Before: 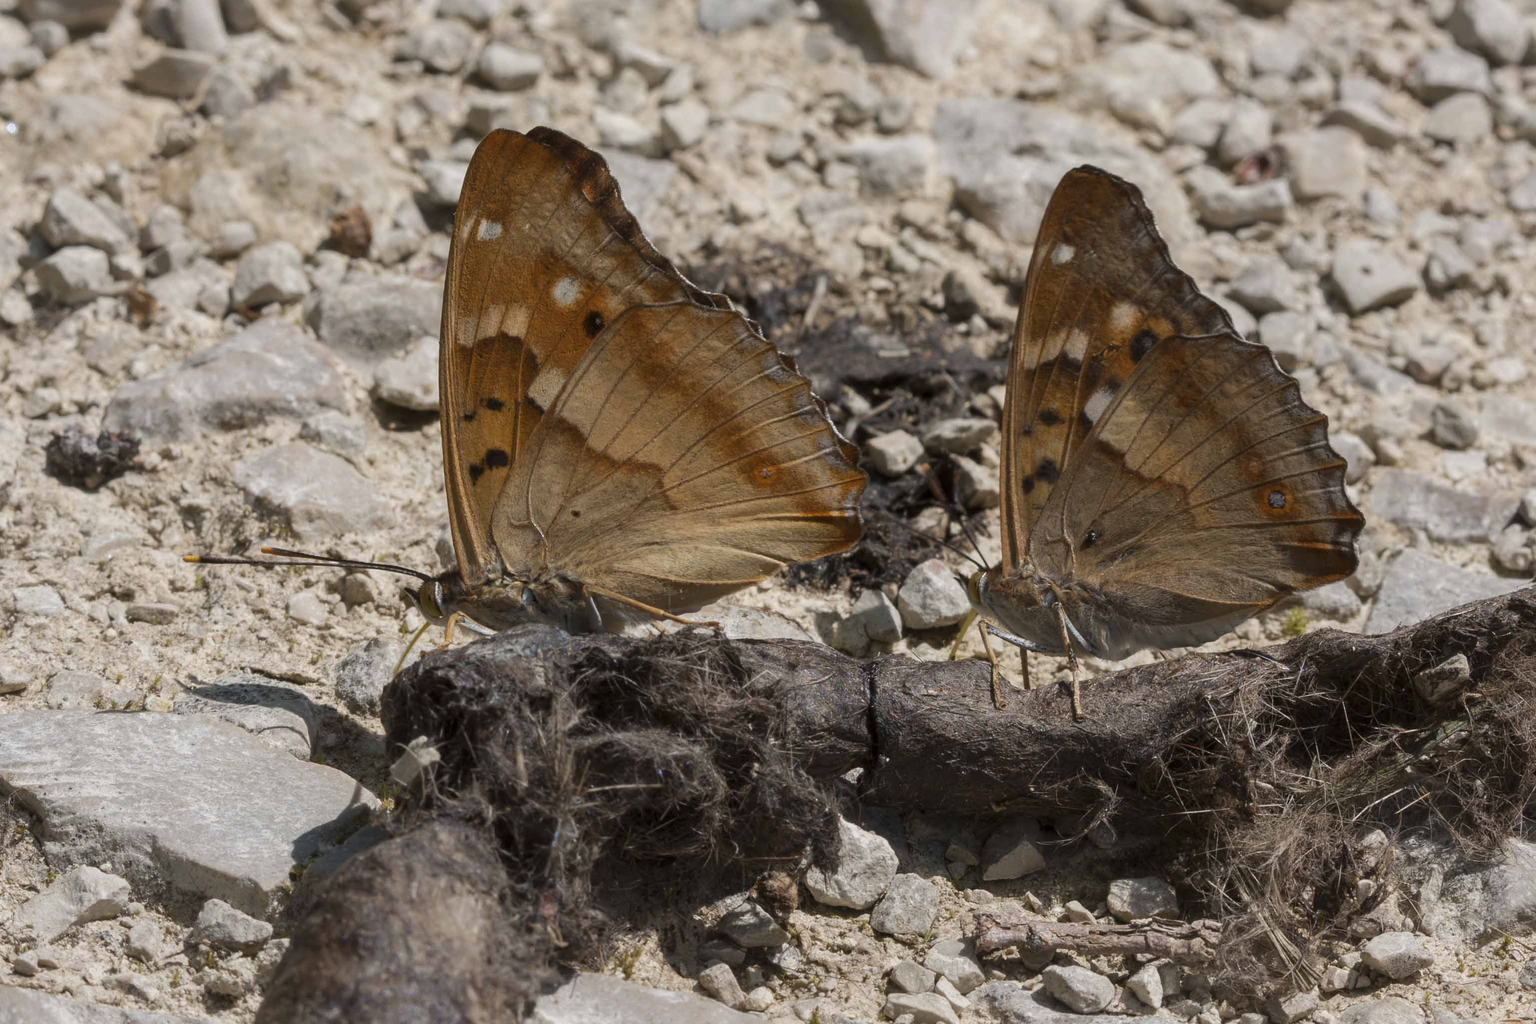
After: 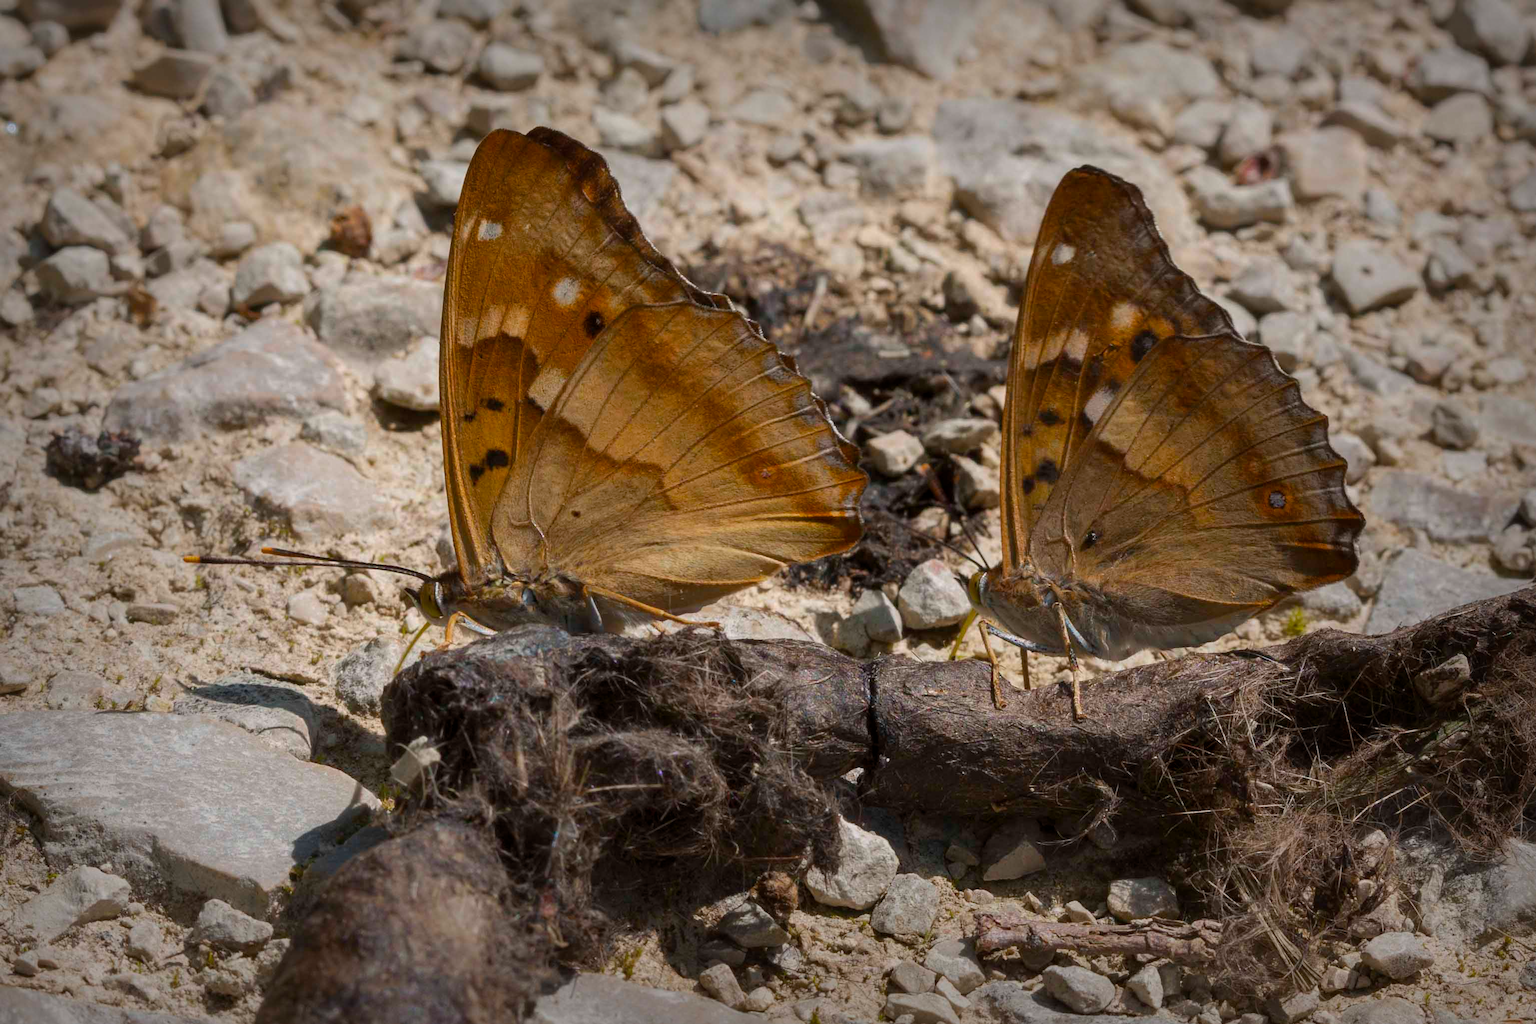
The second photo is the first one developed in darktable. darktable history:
vignetting: fall-off start 53.2%, brightness -0.594, saturation 0, automatic ratio true, width/height ratio 1.313, shape 0.22, unbound false
color balance rgb: perceptual saturation grading › global saturation 25%, global vibrance 20%
